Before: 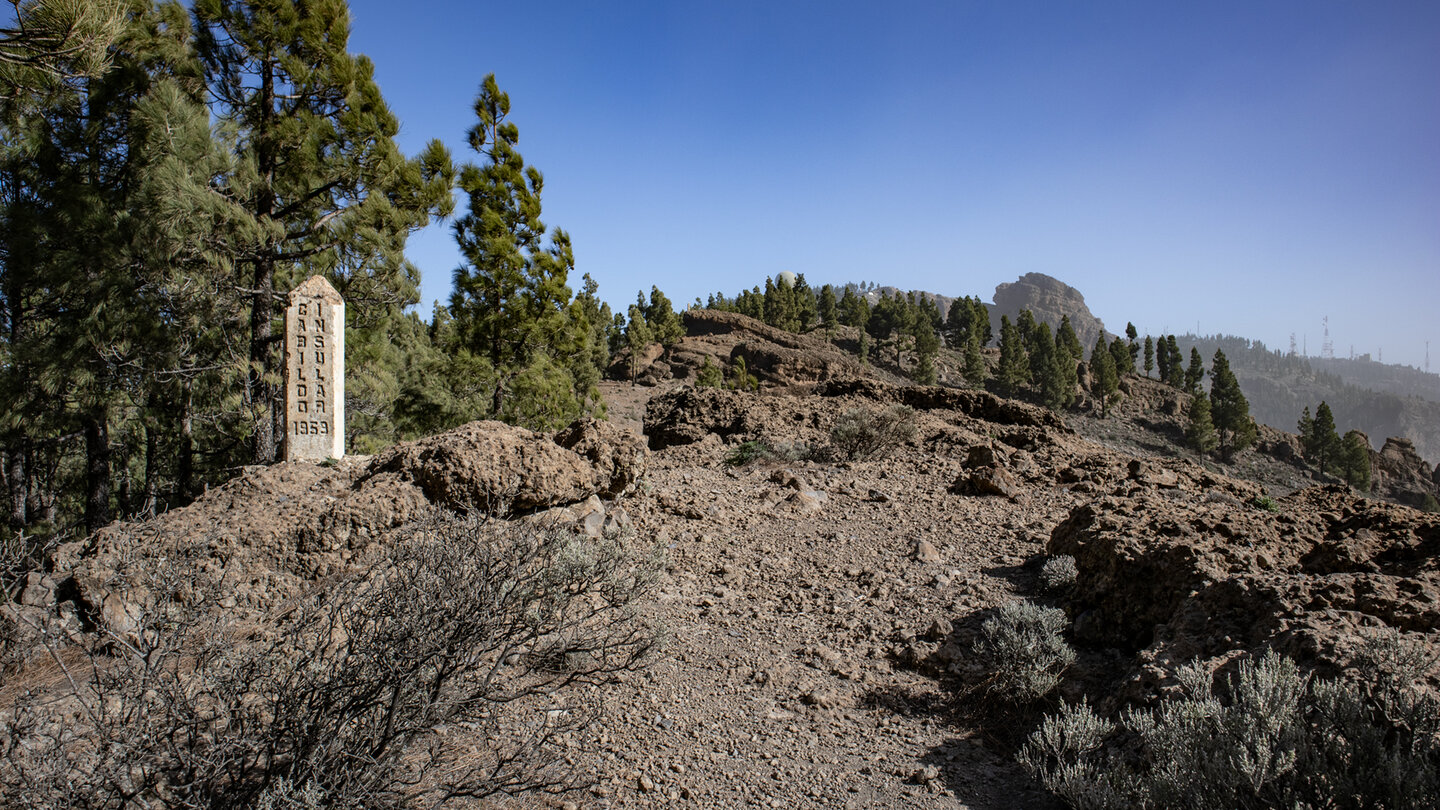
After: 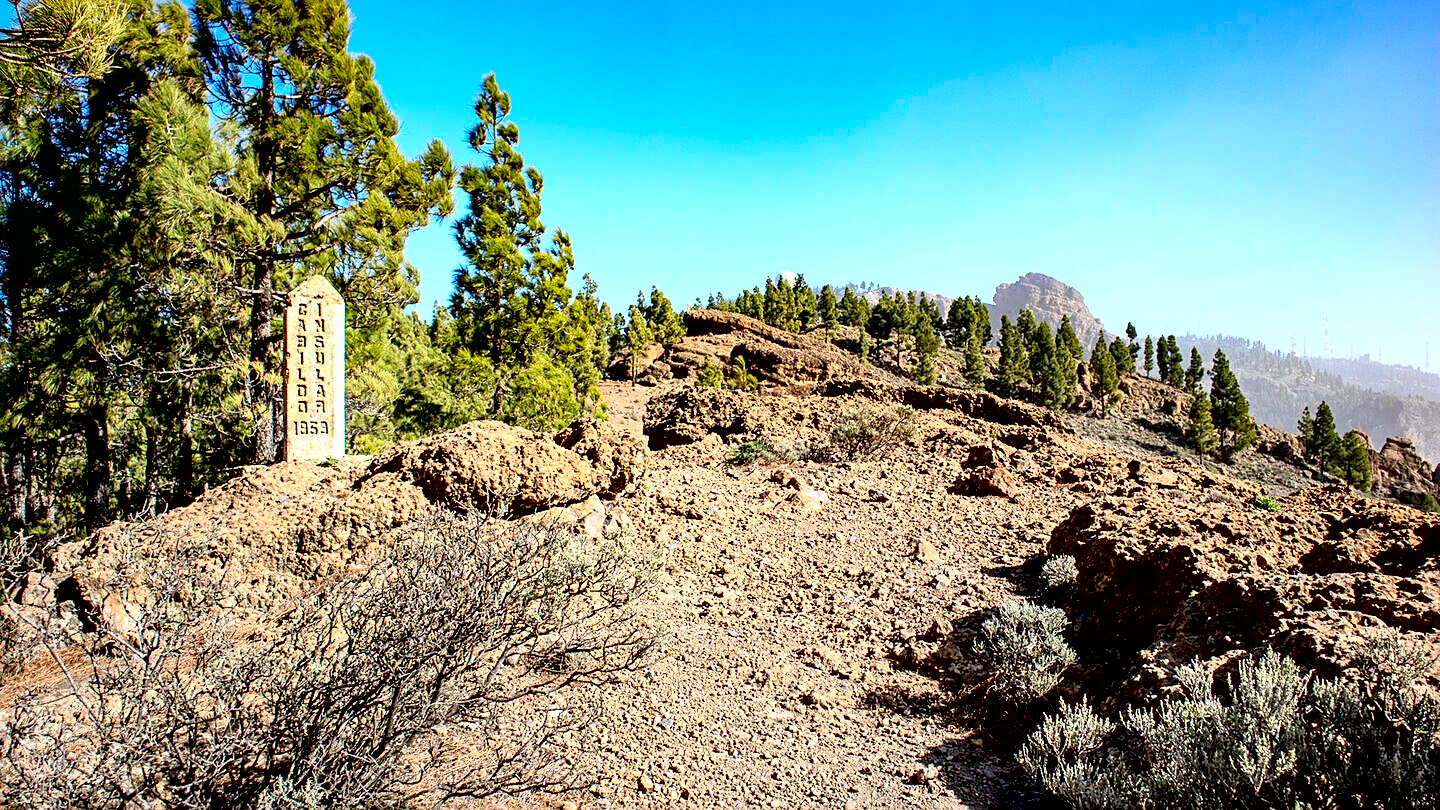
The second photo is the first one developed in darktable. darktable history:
exposure: black level correction 0.011, exposure 1.085 EV, compensate highlight preservation false
contrast brightness saturation: contrast 0.2, brightness 0.197, saturation 0.797
sharpen: on, module defaults
